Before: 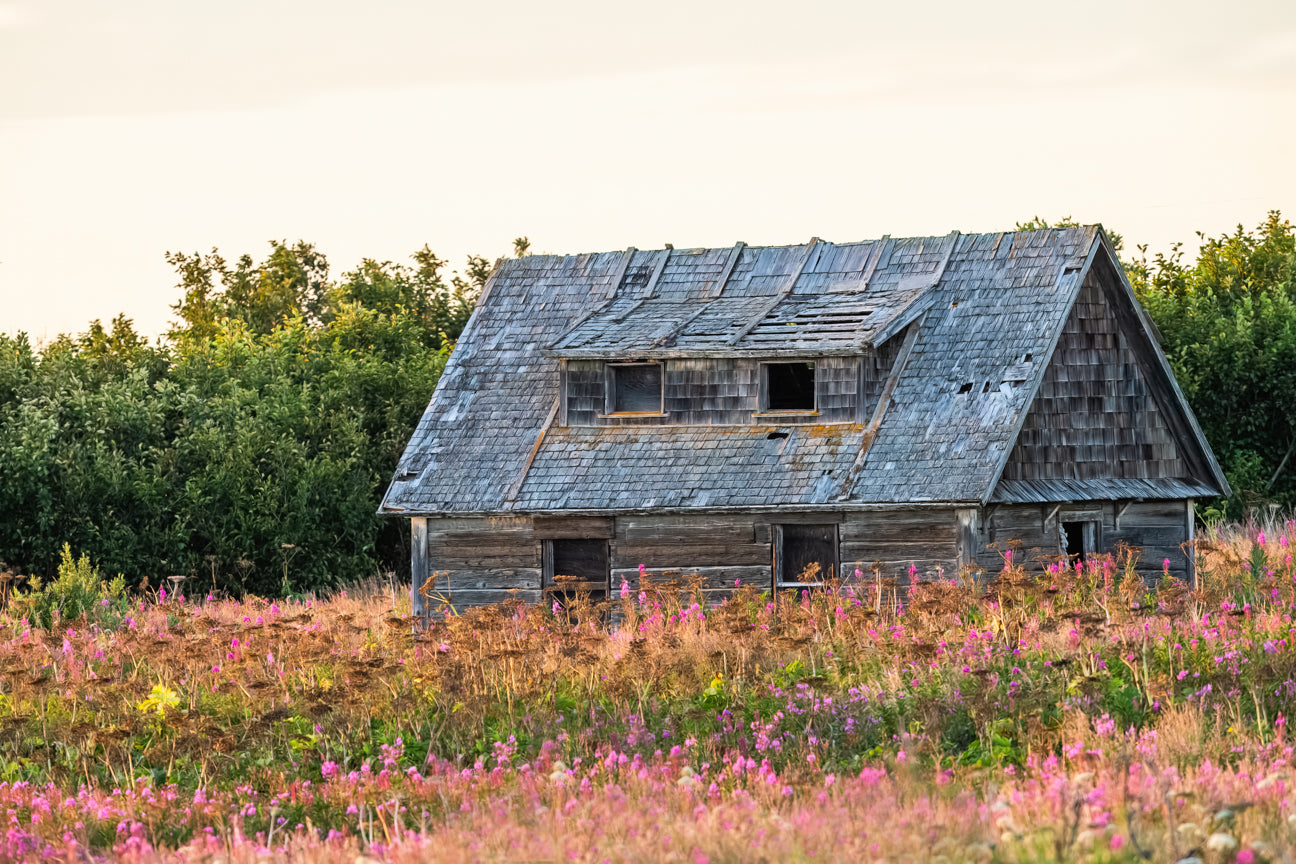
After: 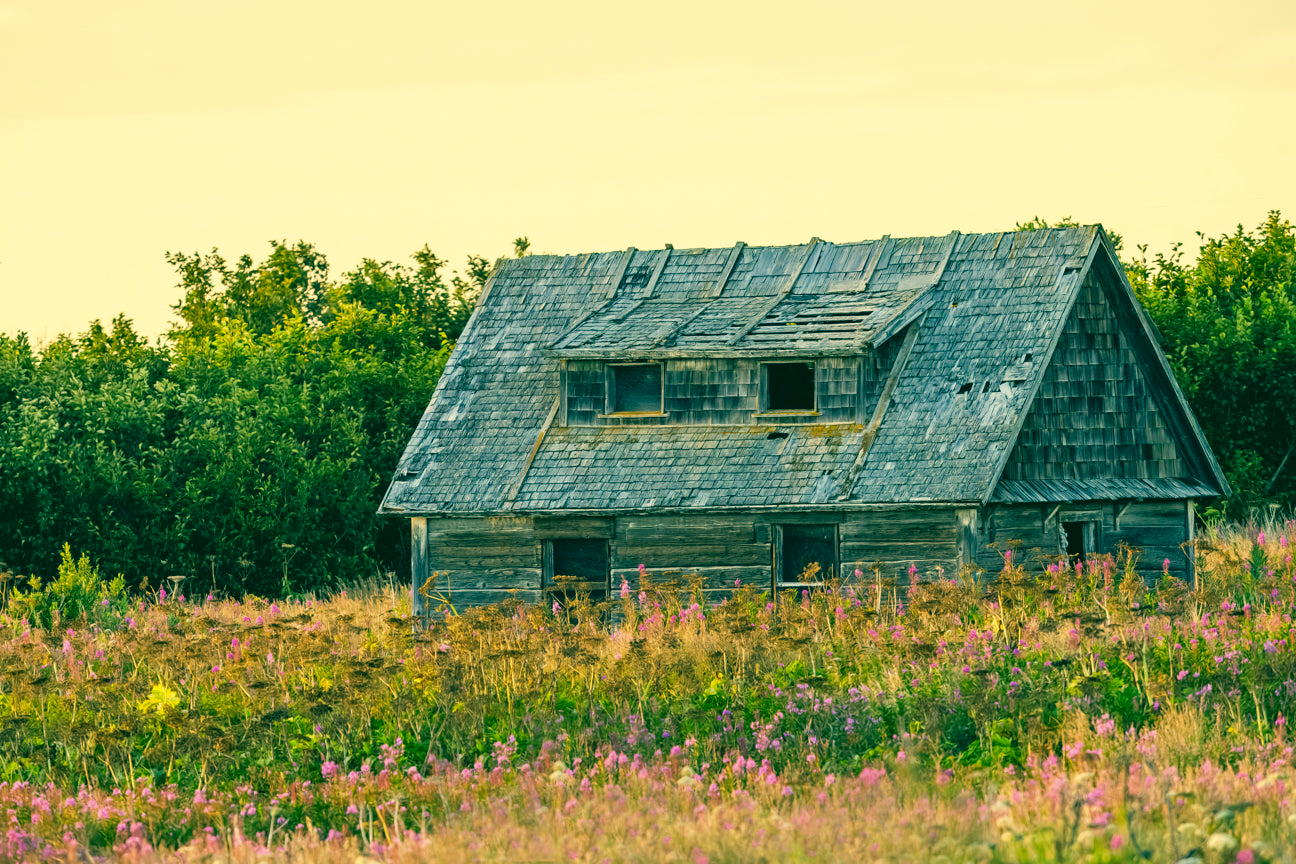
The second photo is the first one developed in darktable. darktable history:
color correction: highlights a* 1.83, highlights b* 34.02, shadows a* -36.68, shadows b* -5.48
white balance: red 0.976, blue 1.04
